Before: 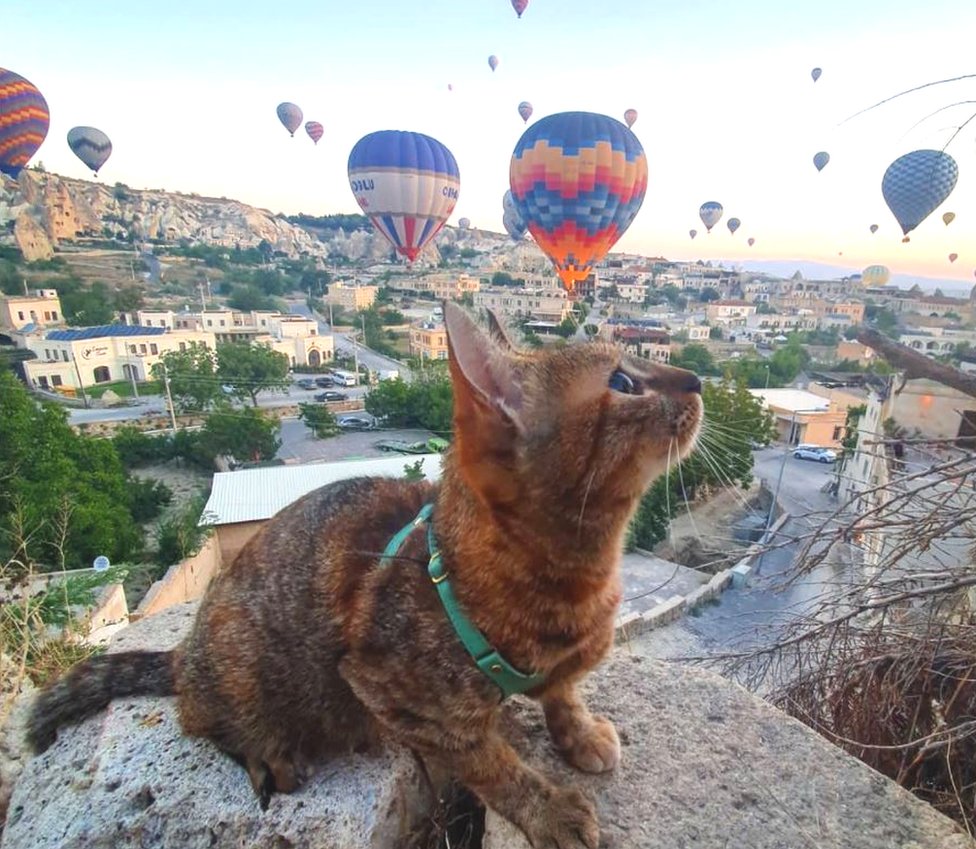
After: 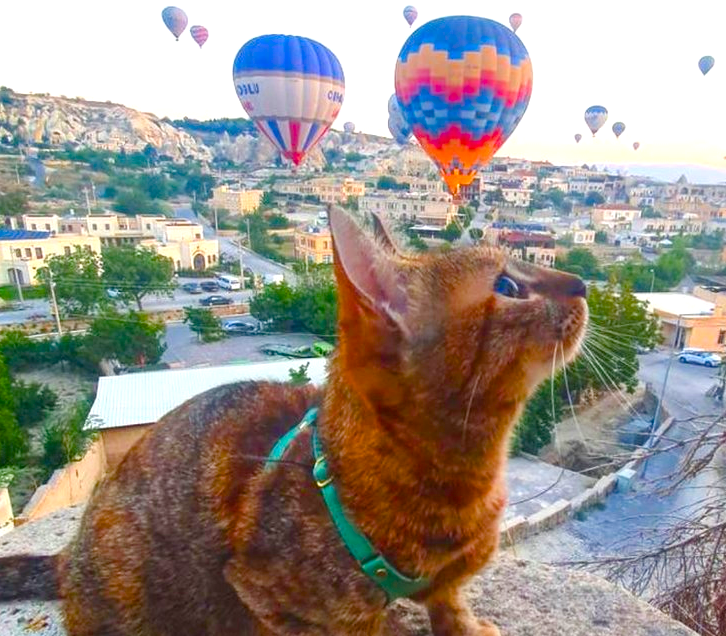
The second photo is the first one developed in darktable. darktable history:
exposure: exposure 0.212 EV, compensate exposure bias true, compensate highlight preservation false
color balance rgb: linear chroma grading › global chroma 15.571%, perceptual saturation grading › global saturation 34.889%, perceptual saturation grading › highlights -25.351%, perceptual saturation grading › shadows 49.695%, global vibrance 20%
crop and rotate: left 11.964%, top 11.364%, right 13.603%, bottom 13.683%
